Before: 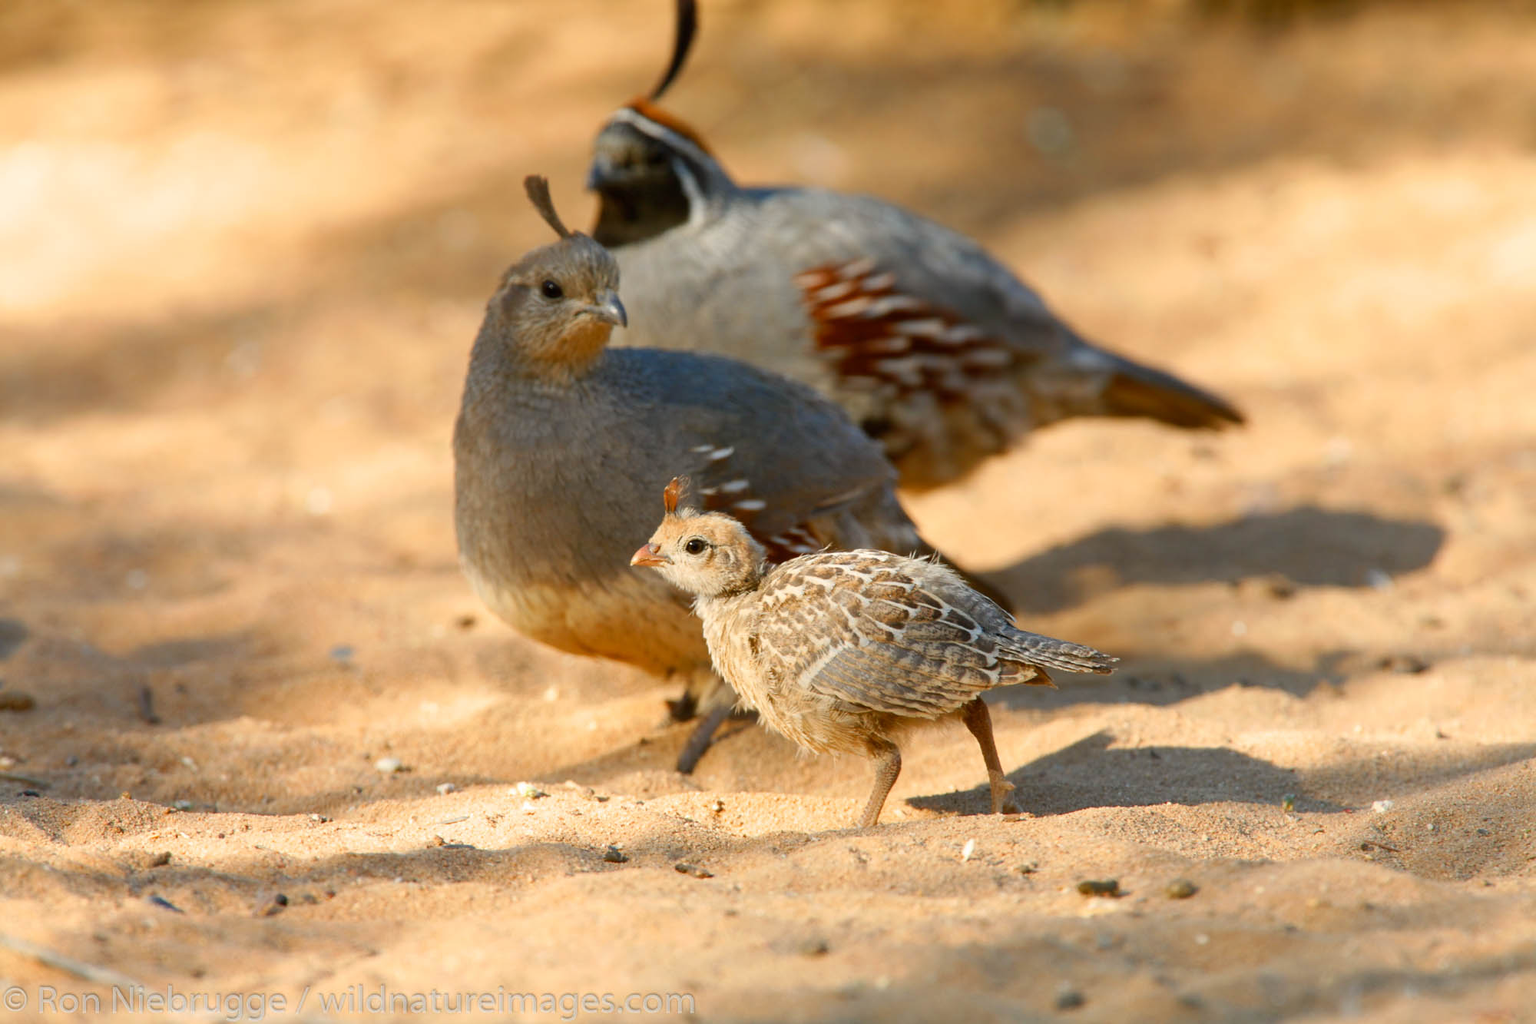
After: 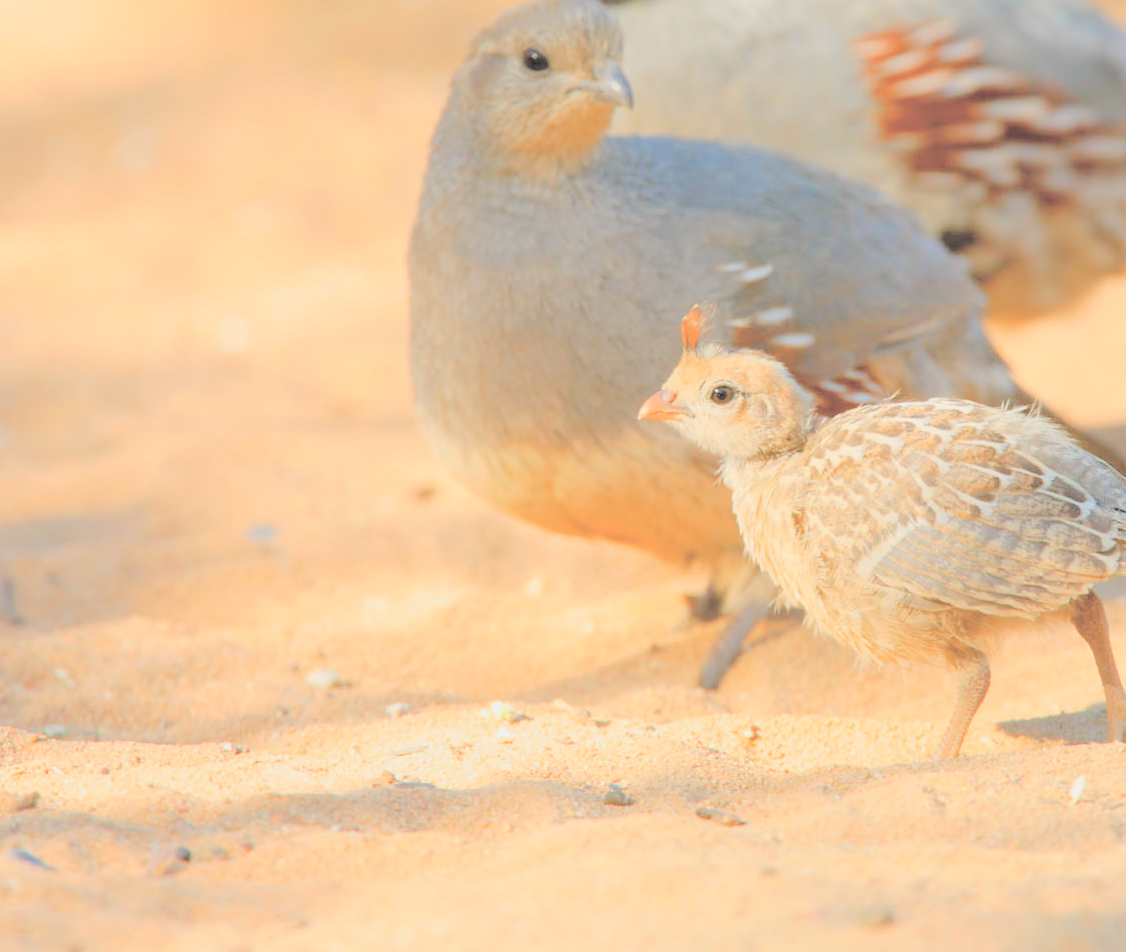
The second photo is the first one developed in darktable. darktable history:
exposure: exposure -0.112 EV, compensate exposure bias true, compensate highlight preservation false
tone equalizer: -8 EV 0.254 EV, -7 EV 0.438 EV, -6 EV 0.392 EV, -5 EV 0.249 EV, -3 EV -0.251 EV, -2 EV -0.411 EV, -1 EV -0.423 EV, +0 EV -0.249 EV, edges refinement/feathering 500, mask exposure compensation -1.57 EV, preserve details no
crop: left 9.166%, top 23.818%, right 34.496%, bottom 4.761%
contrast brightness saturation: brightness 0.984
